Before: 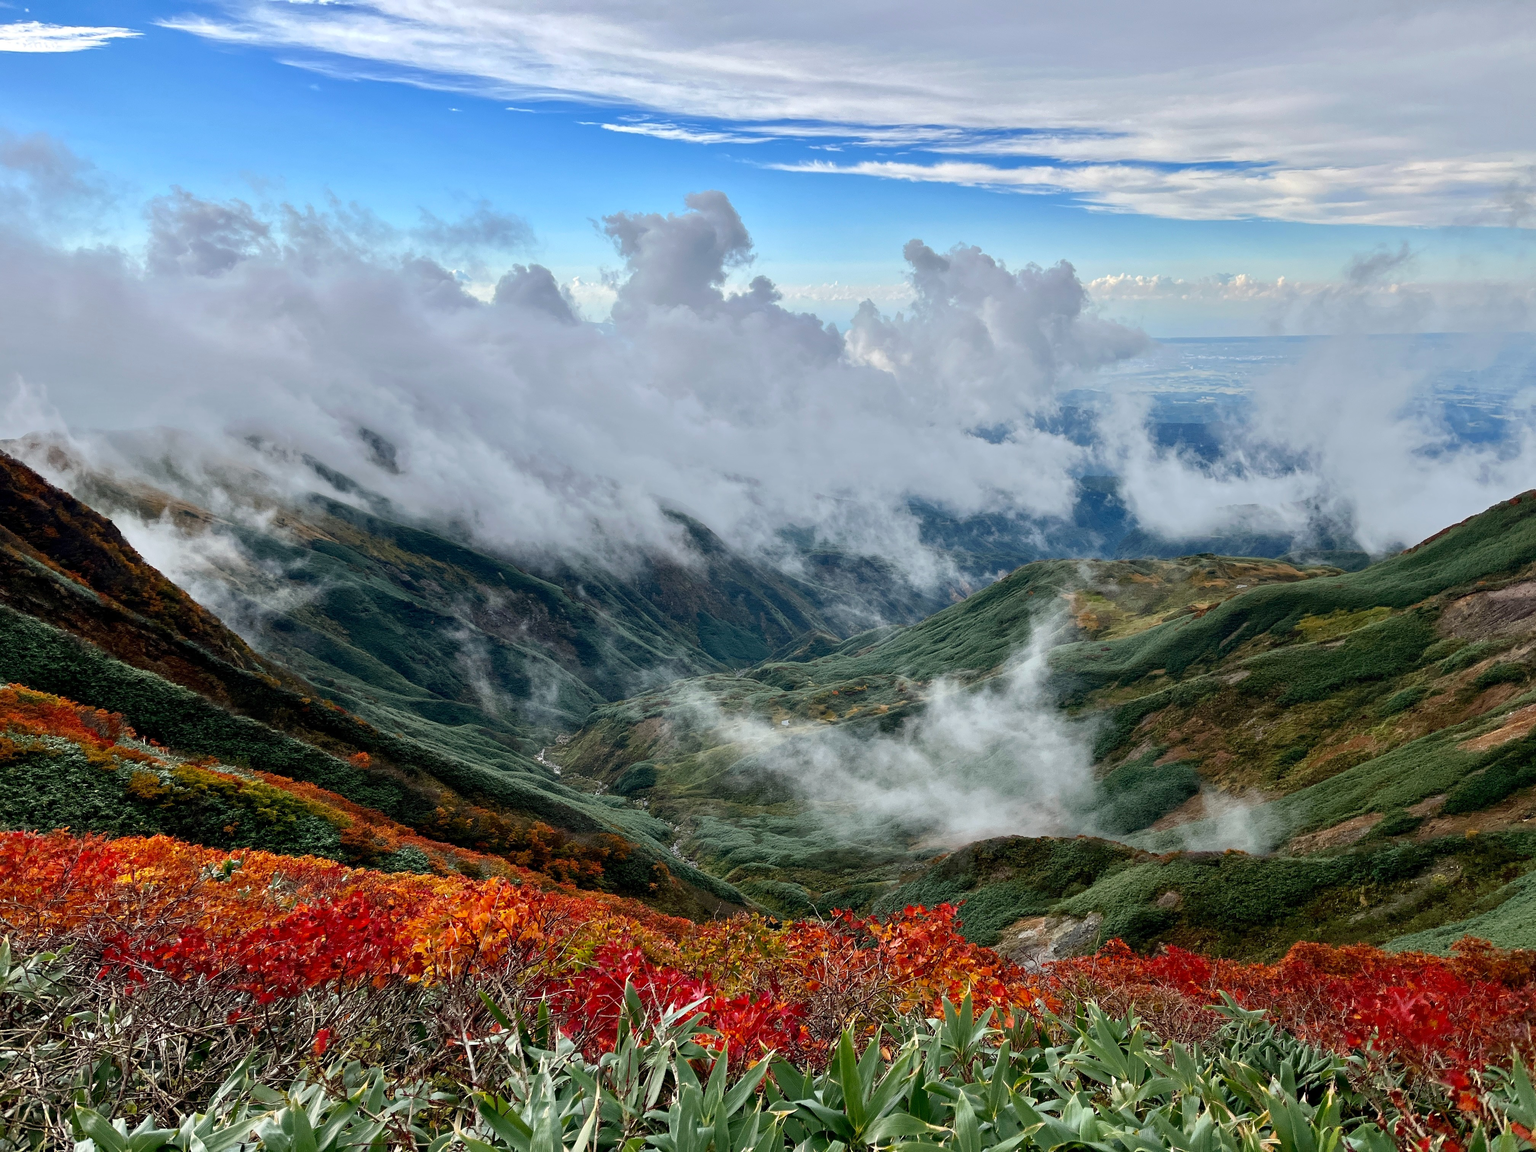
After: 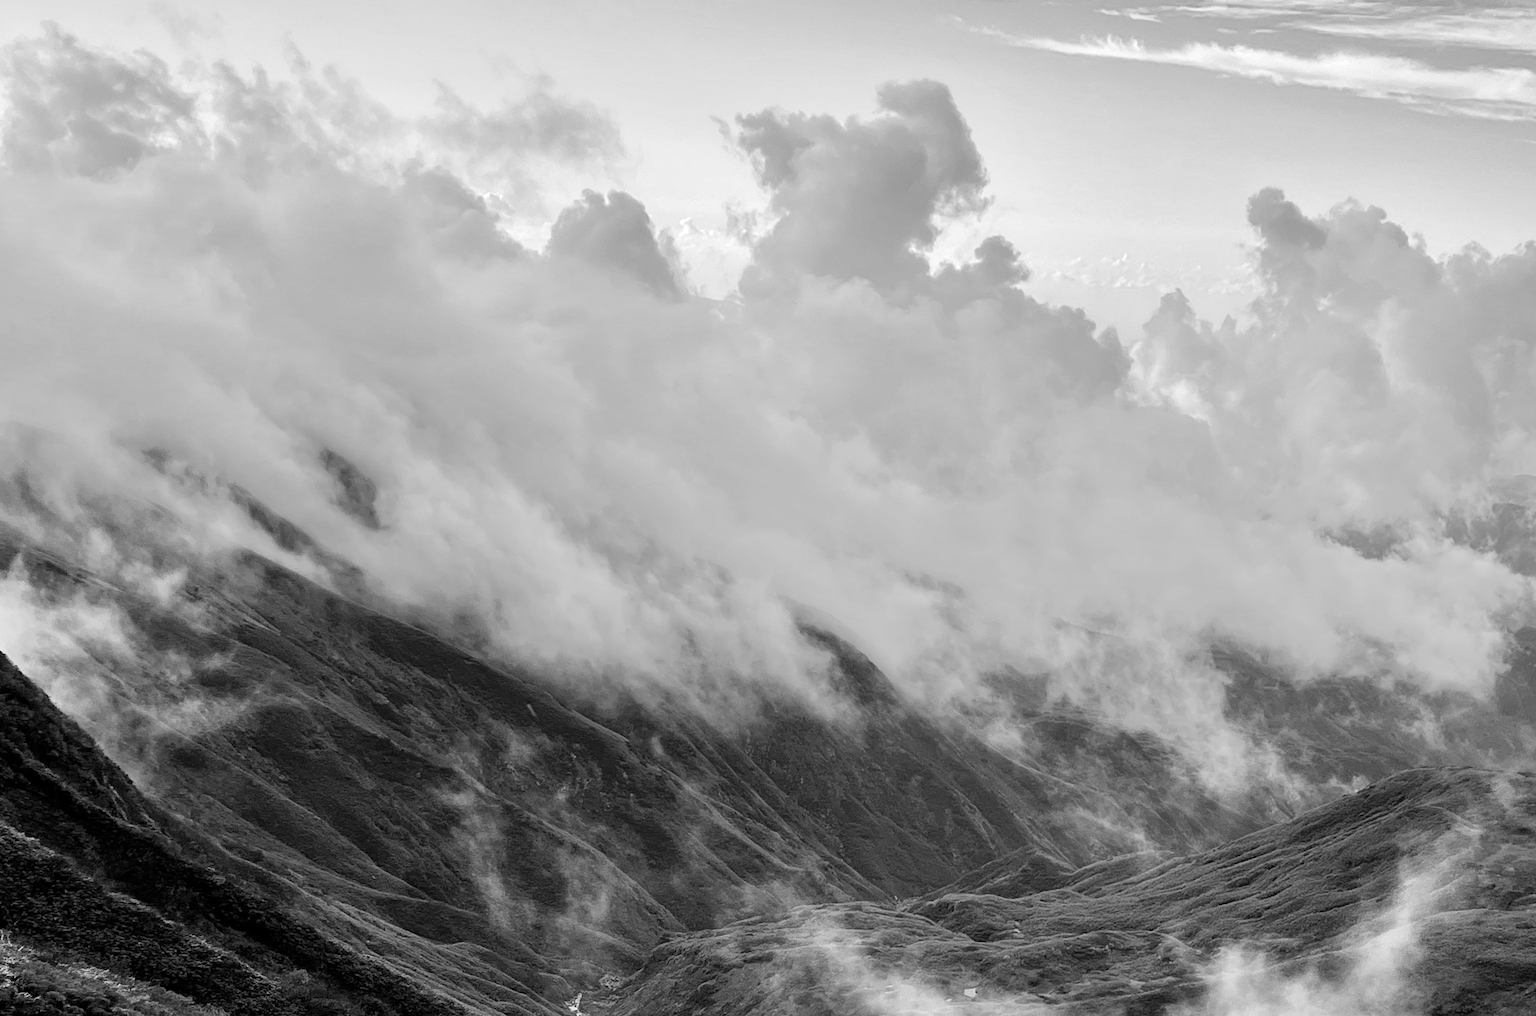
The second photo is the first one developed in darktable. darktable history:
color calibration: output gray [0.25, 0.35, 0.4, 0], x 0.383, y 0.372, temperature 3905.17 K
rotate and perspective: rotation 0.062°, lens shift (vertical) 0.115, lens shift (horizontal) -0.133, crop left 0.047, crop right 0.94, crop top 0.061, crop bottom 0.94
white balance: red 0.974, blue 1.044
crop and rotate: angle -4.99°, left 2.122%, top 6.945%, right 27.566%, bottom 30.519%
